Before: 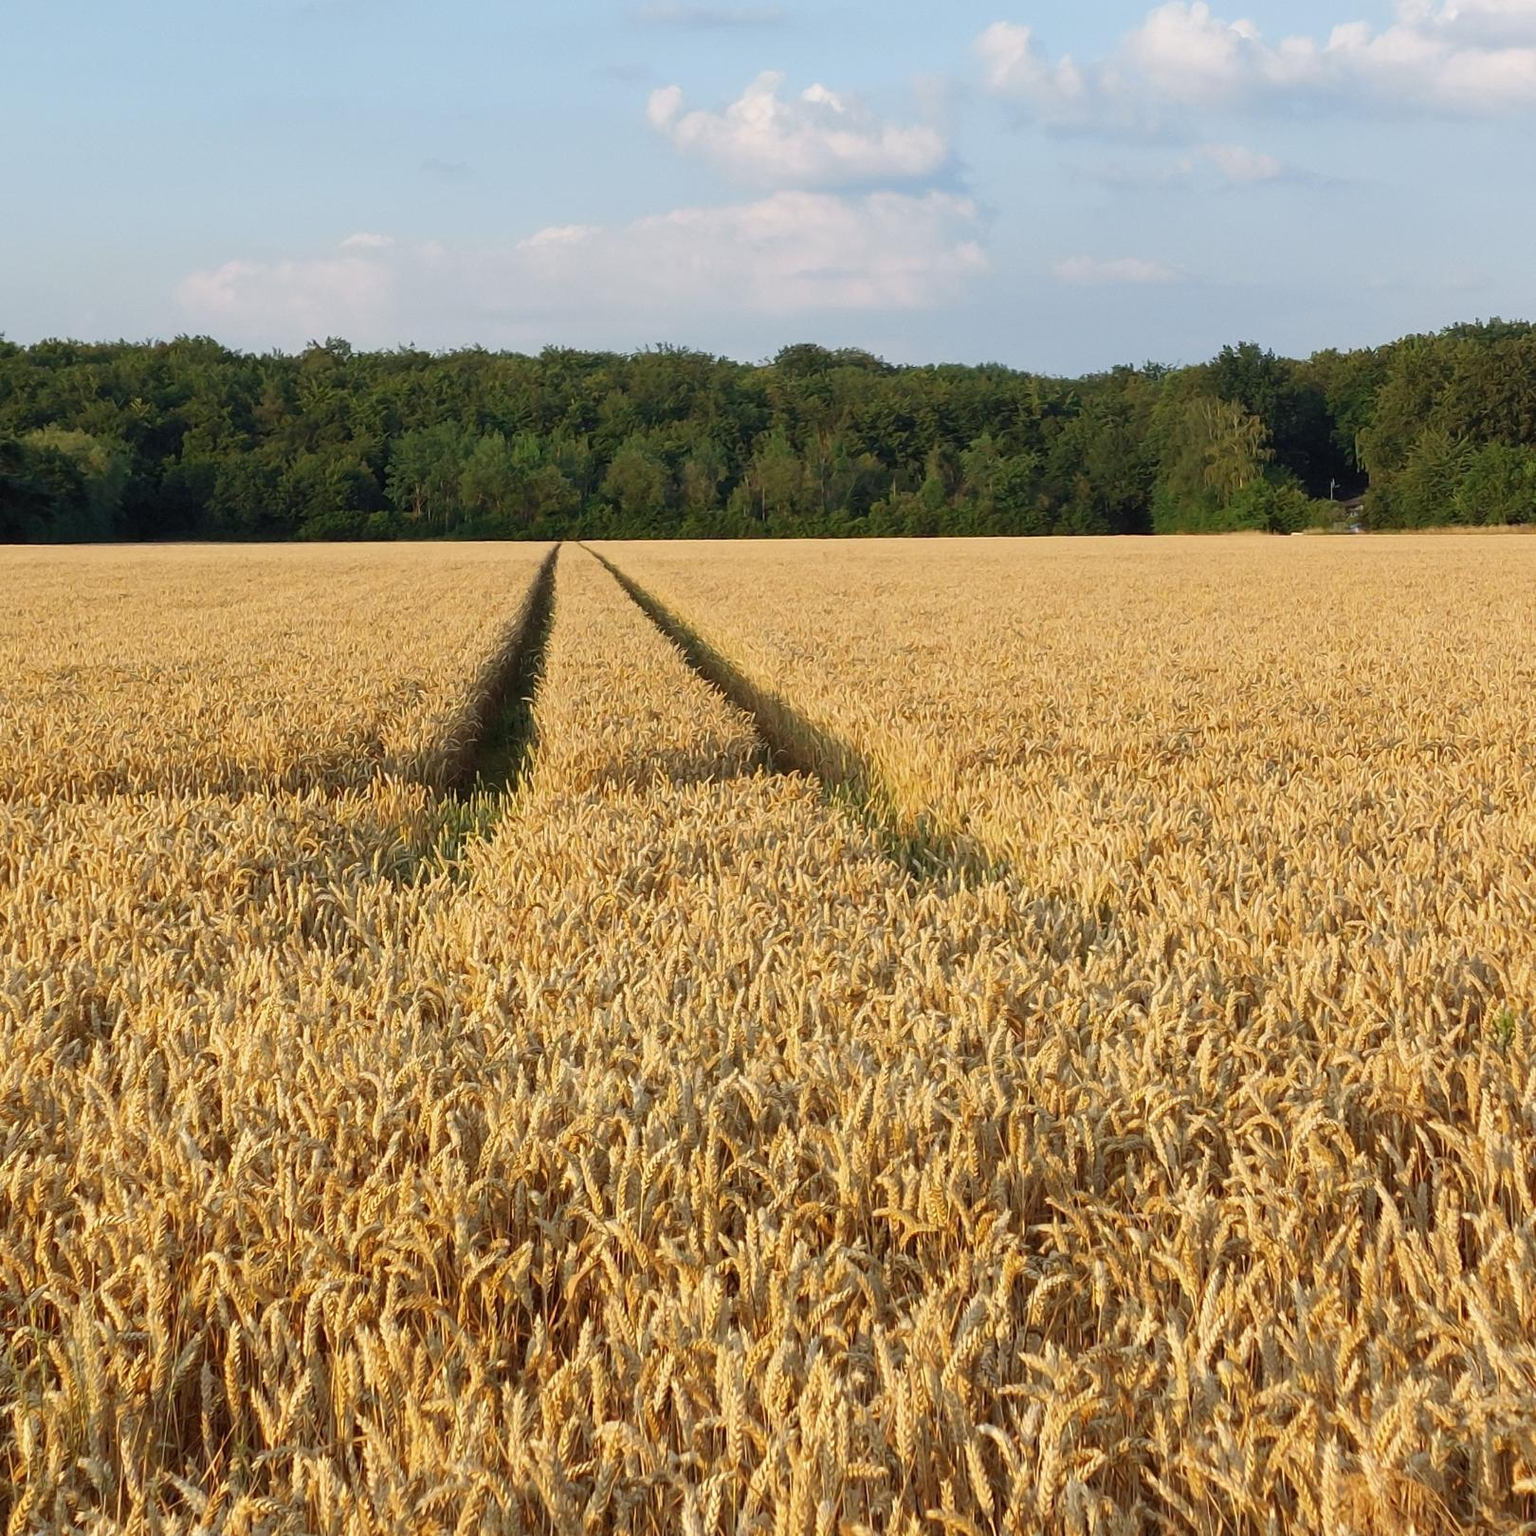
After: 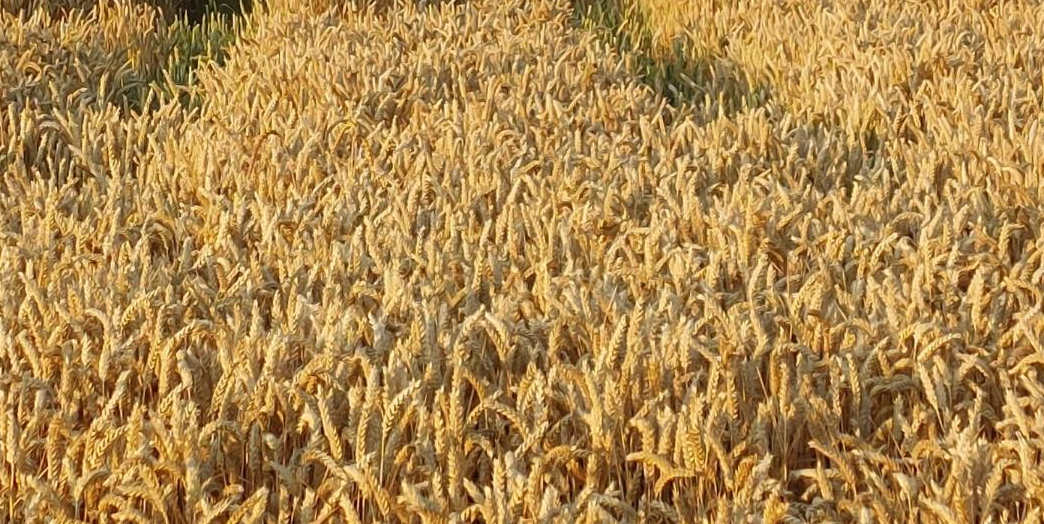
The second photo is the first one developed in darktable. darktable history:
crop: left 18.167%, top 50.77%, right 17.344%, bottom 16.878%
